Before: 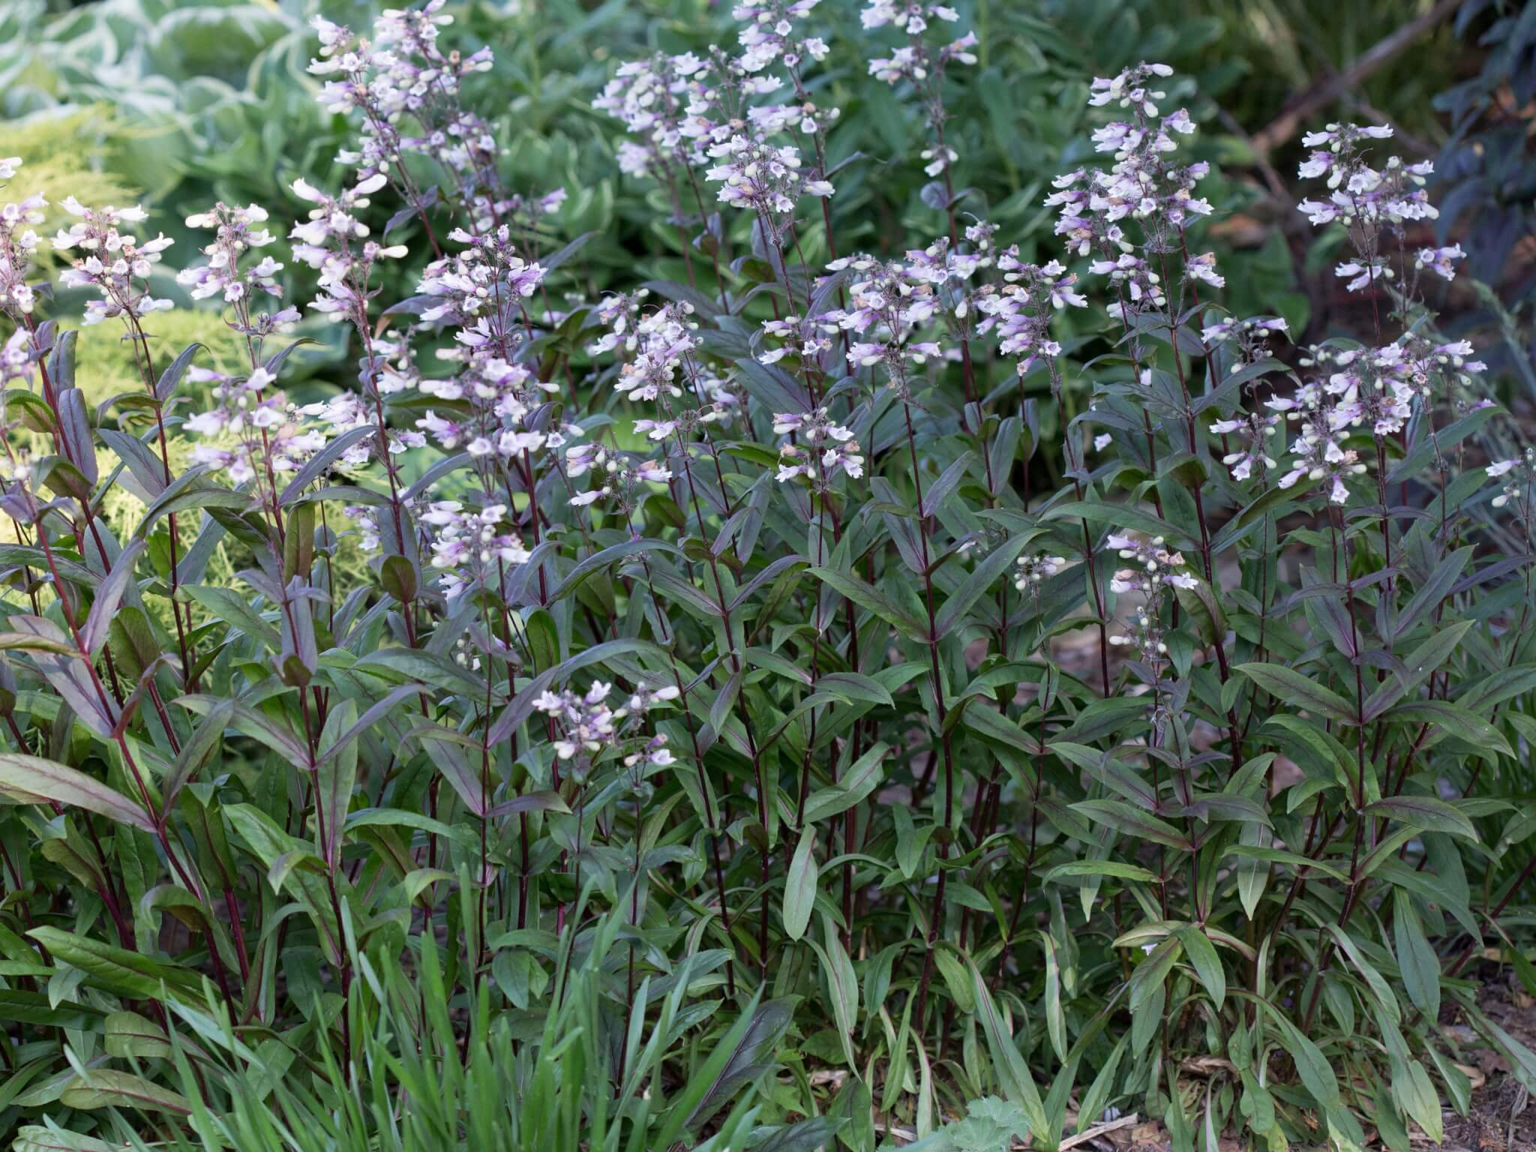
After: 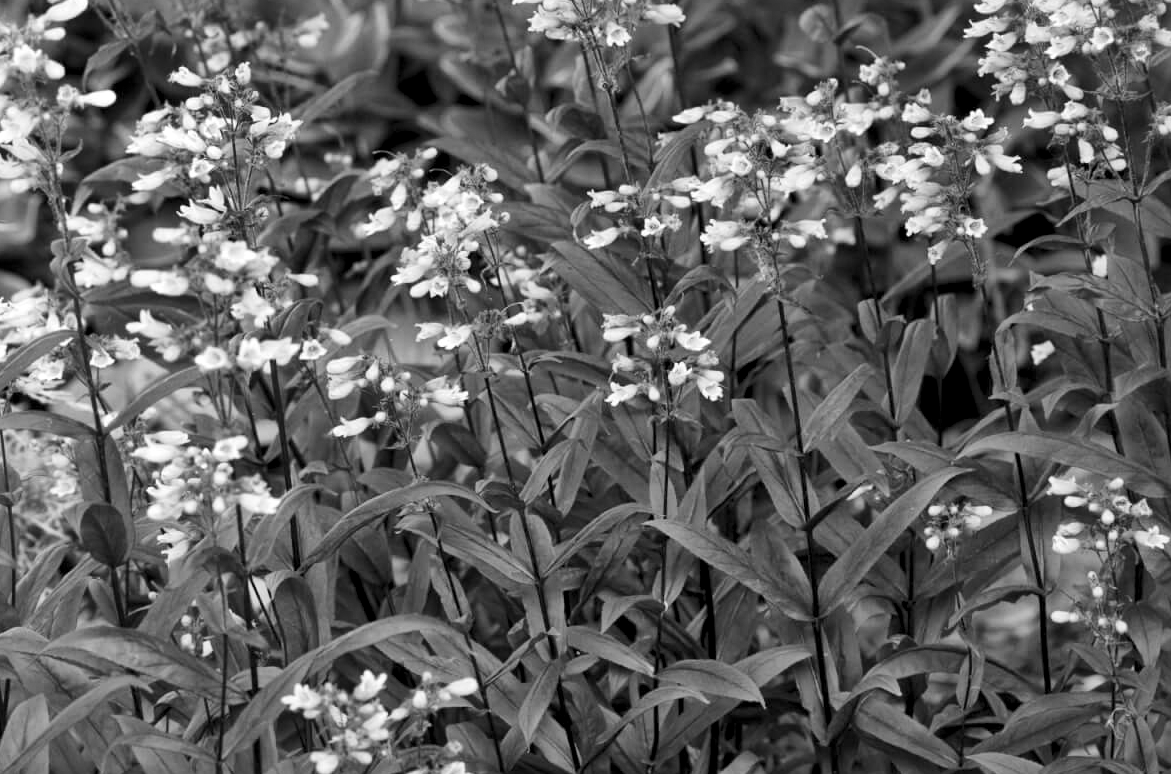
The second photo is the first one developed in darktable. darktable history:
local contrast: mode bilateral grid, contrast 25, coarseness 47, detail 151%, midtone range 0.2
monochrome: on, module defaults
color balance rgb: perceptual saturation grading › global saturation 20%, global vibrance 20%
crop: left 20.932%, top 15.471%, right 21.848%, bottom 34.081%
